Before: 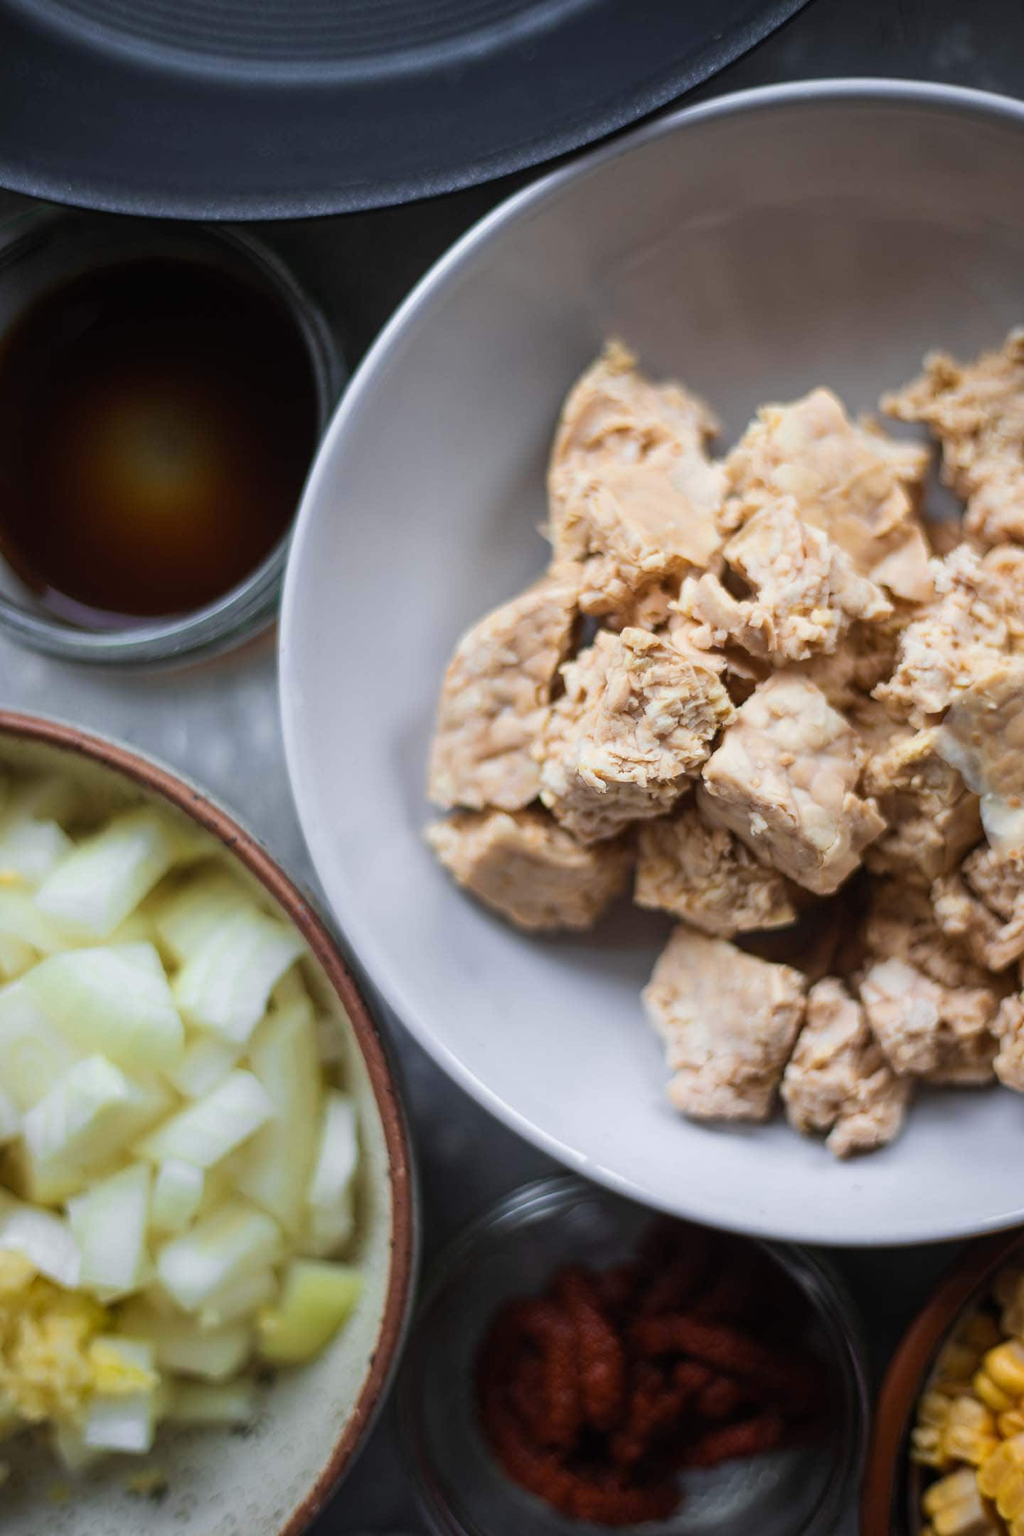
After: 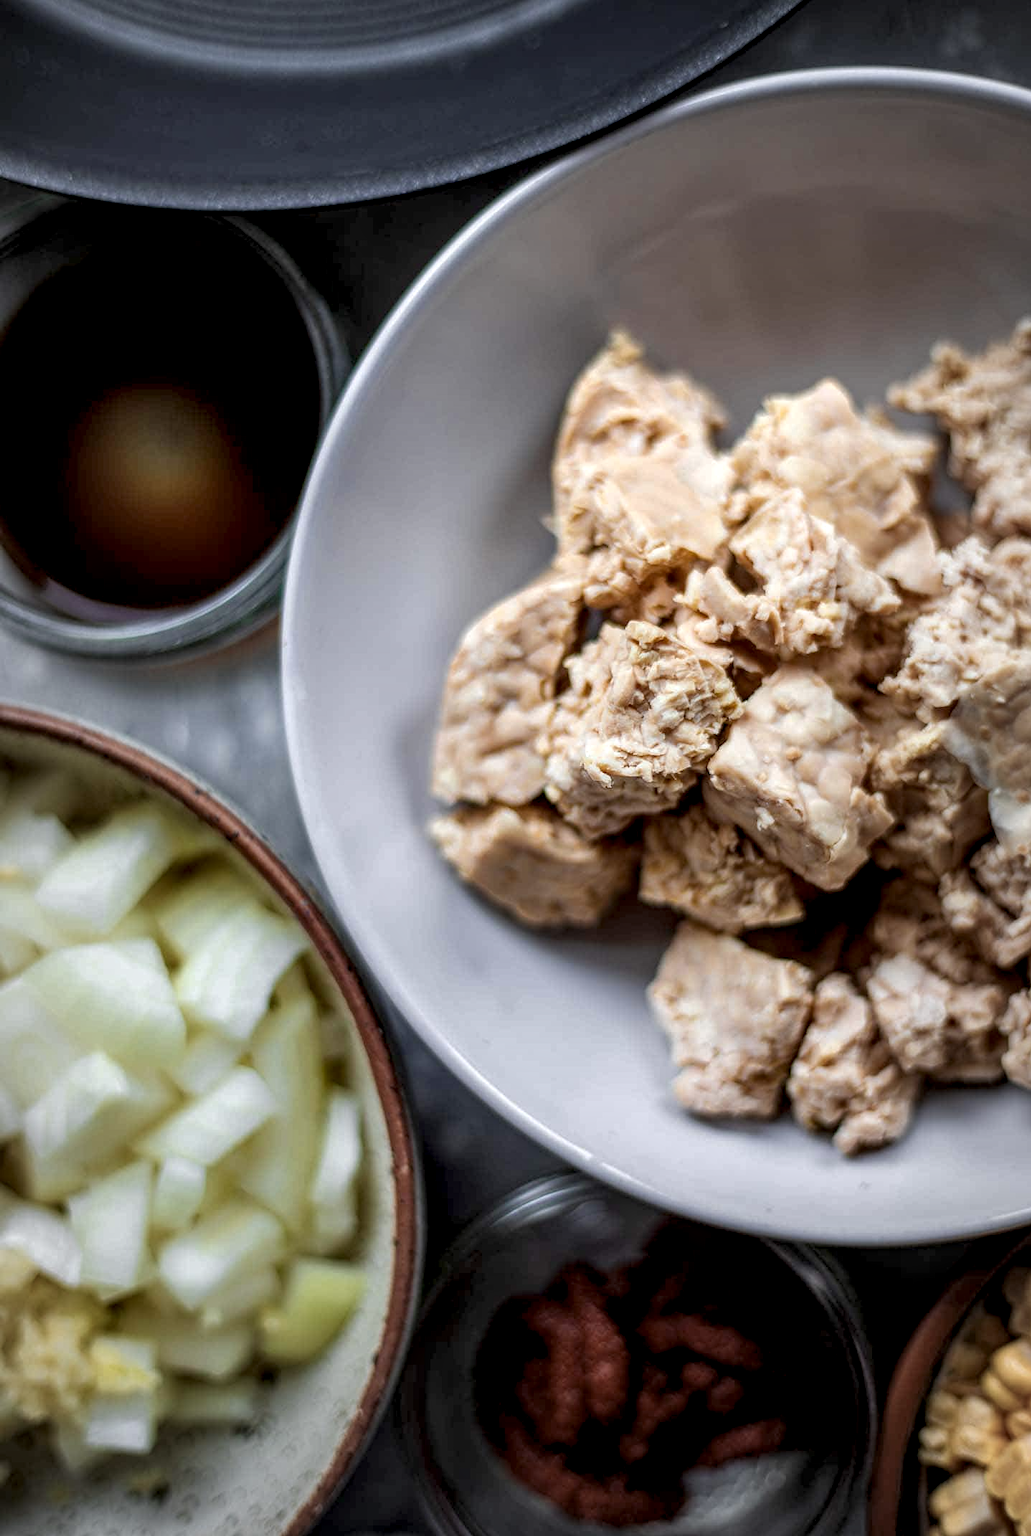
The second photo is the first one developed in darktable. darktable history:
tone equalizer: -8 EV 0.229 EV, -7 EV 0.456 EV, -6 EV 0.395 EV, -5 EV 0.238 EV, -3 EV -0.252 EV, -2 EV -0.402 EV, -1 EV -0.426 EV, +0 EV -0.247 EV, edges refinement/feathering 500, mask exposure compensation -1.57 EV, preserve details no
exposure: exposure 0.15 EV, compensate highlight preservation false
vignetting: fall-off start 53.1%, brightness -0.176, saturation -0.308, automatic ratio true, width/height ratio 1.316, shape 0.228
crop: top 0.798%, right 0.11%
local contrast: highlights 19%, detail 188%
